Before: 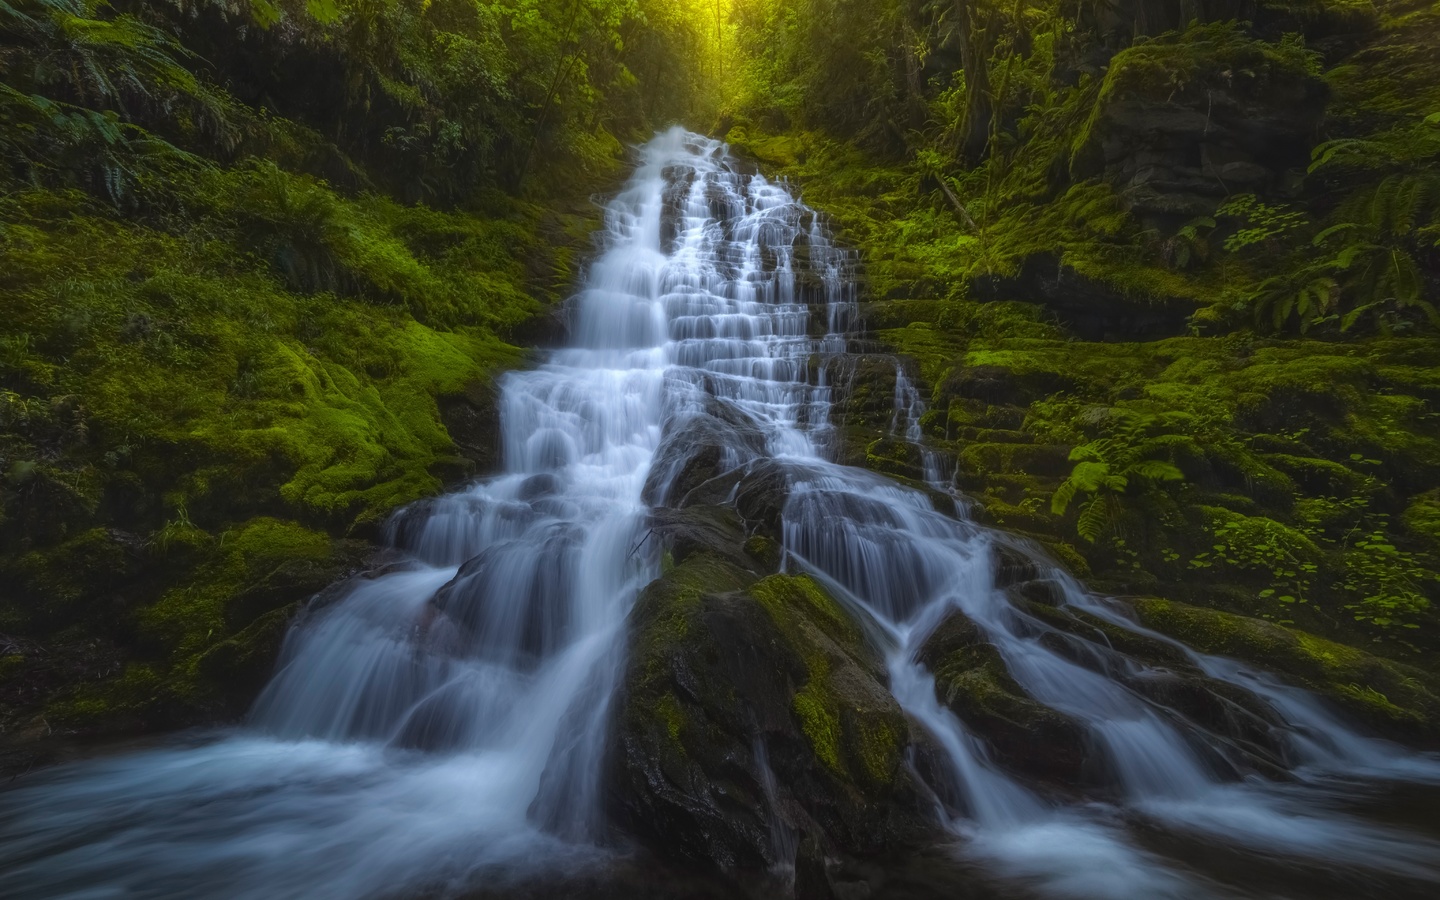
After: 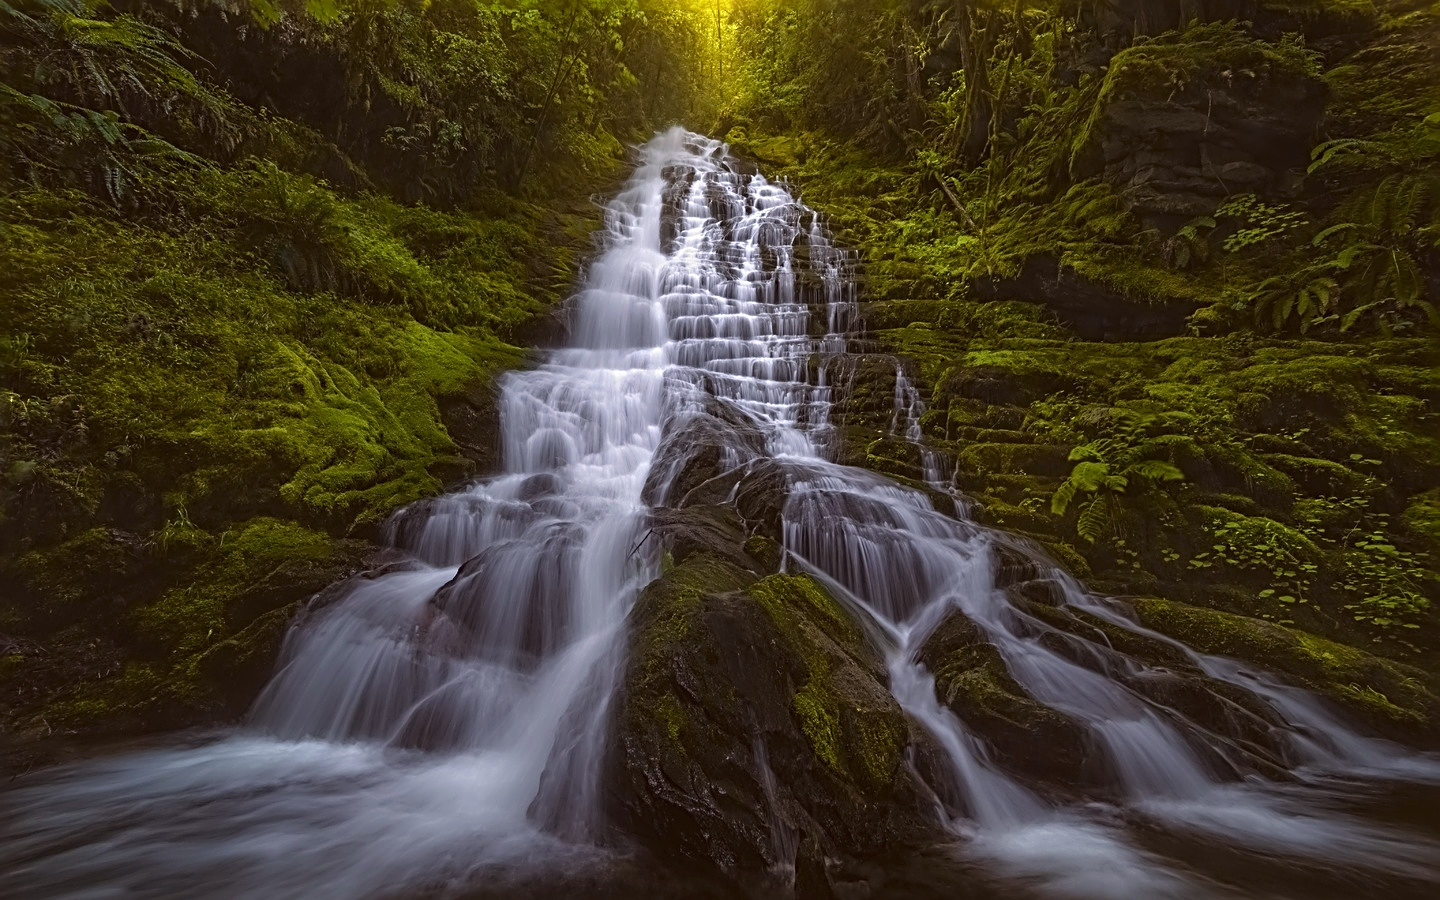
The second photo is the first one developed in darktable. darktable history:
sharpen: radius 3.661, amount 0.944
color correction: highlights a* 6.22, highlights b* 8.36, shadows a* 5.54, shadows b* 7.46, saturation 0.908
